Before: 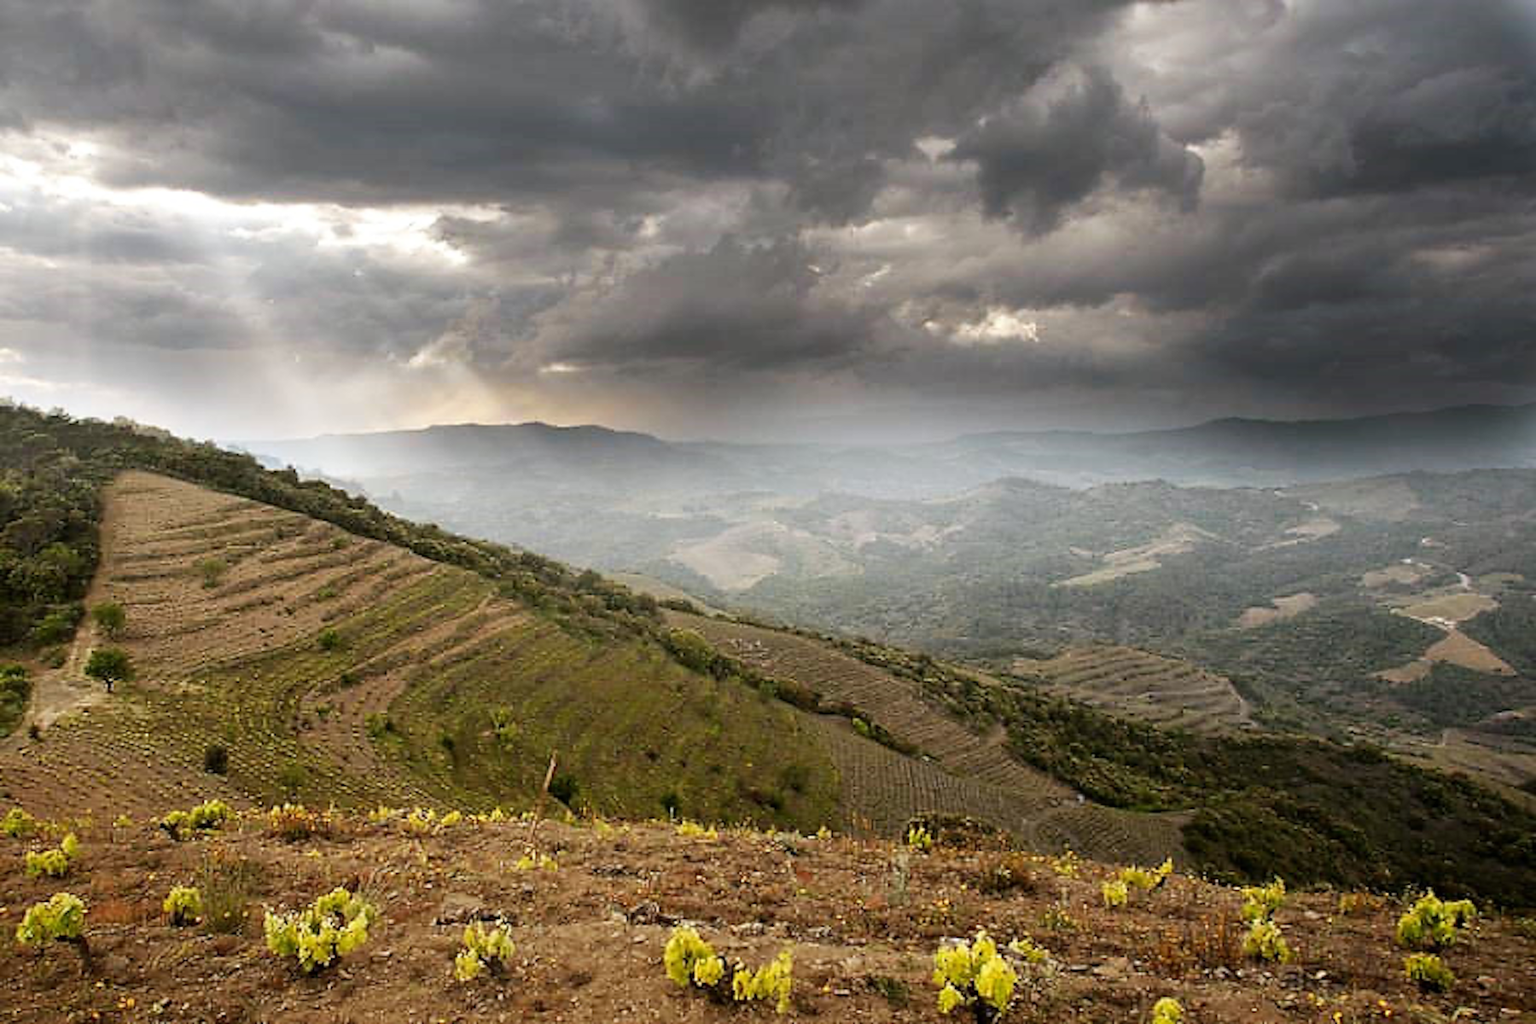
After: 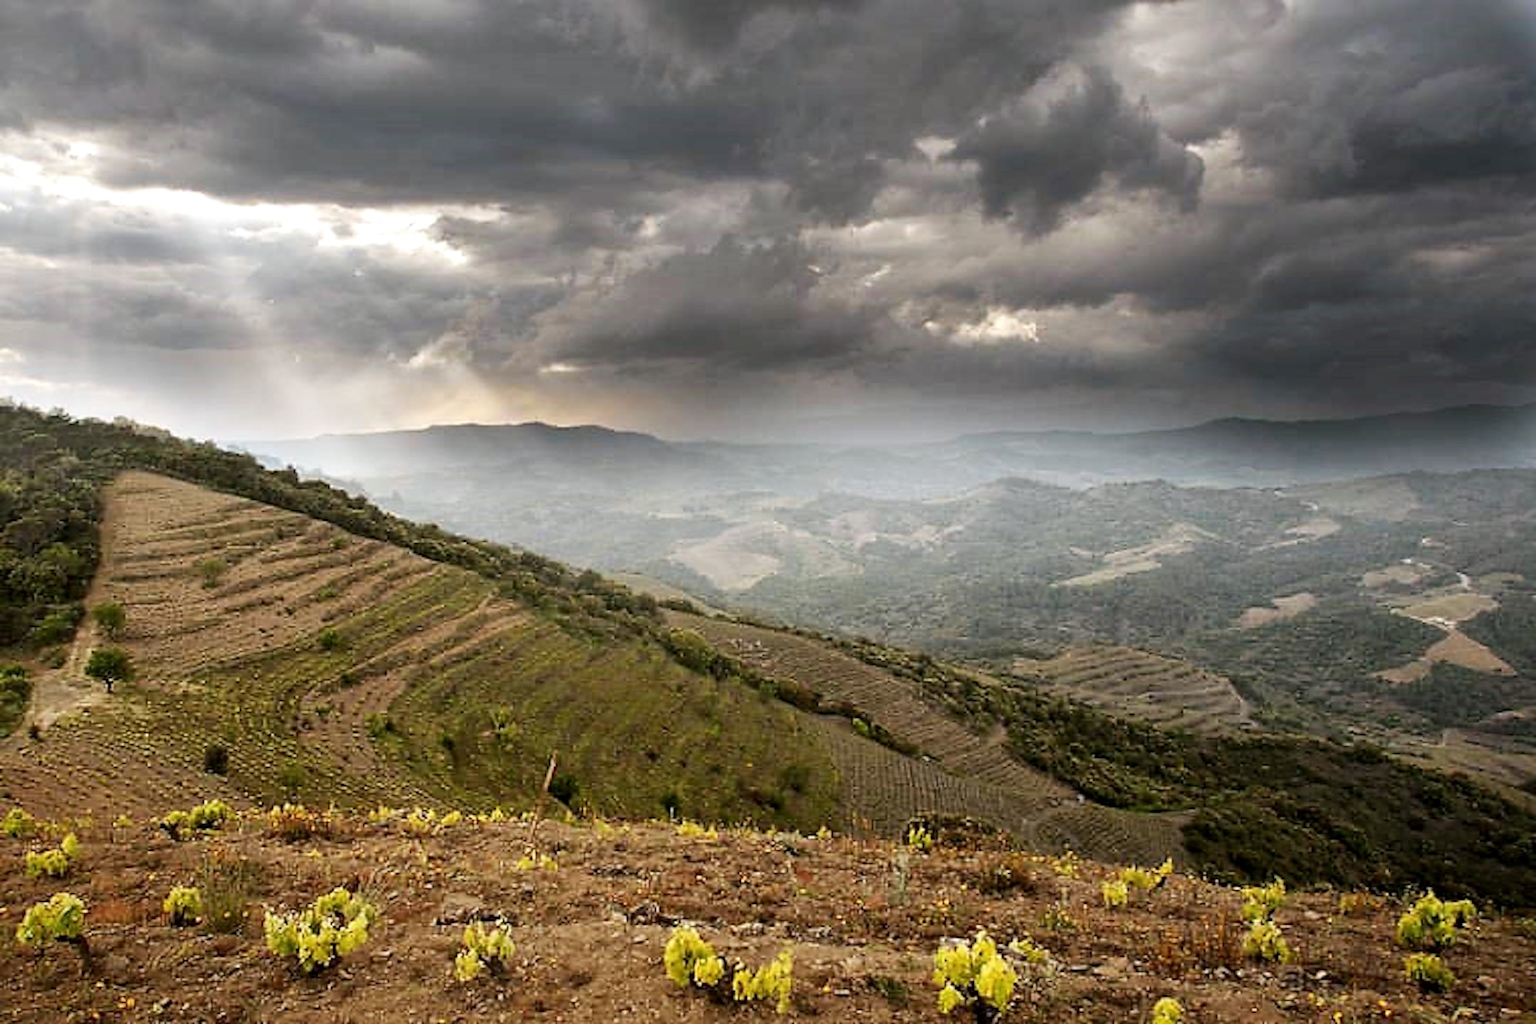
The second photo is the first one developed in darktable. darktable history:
local contrast: mode bilateral grid, contrast 20, coarseness 50, detail 120%, midtone range 0.2
white balance: emerald 1
